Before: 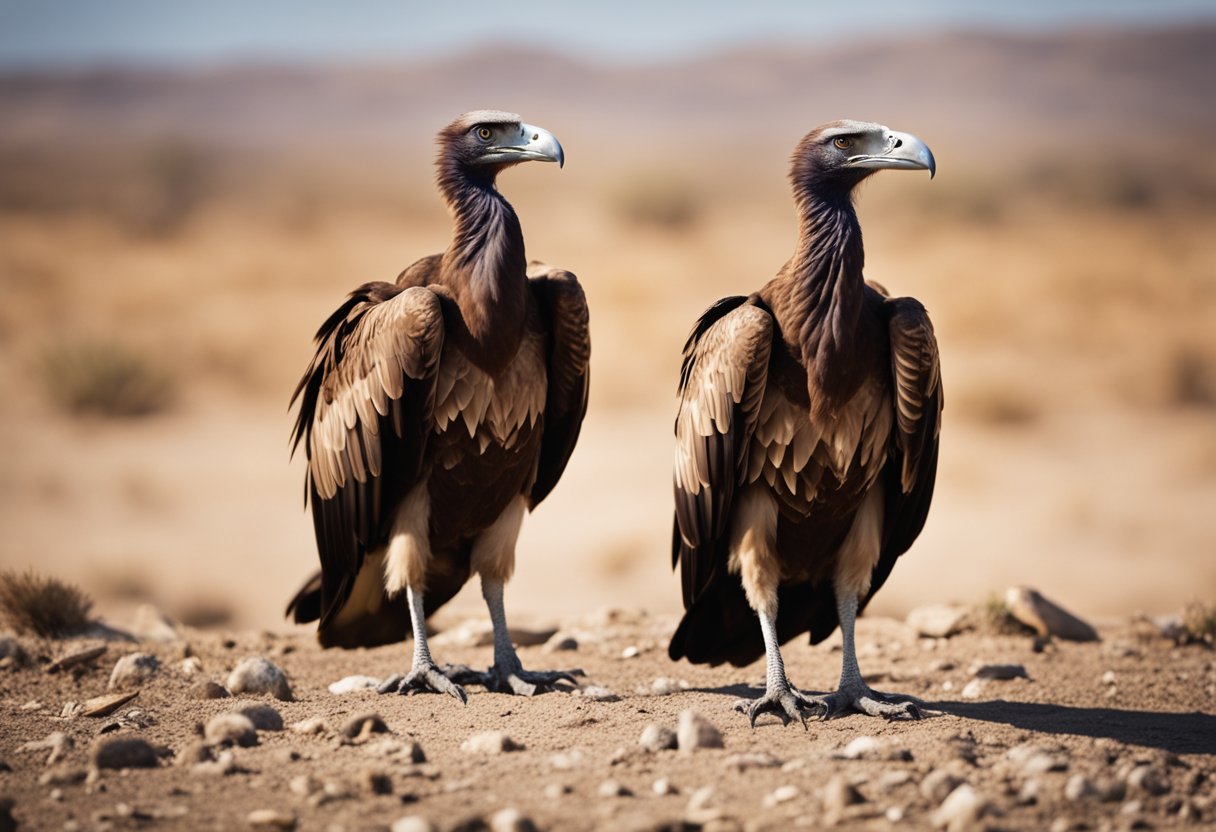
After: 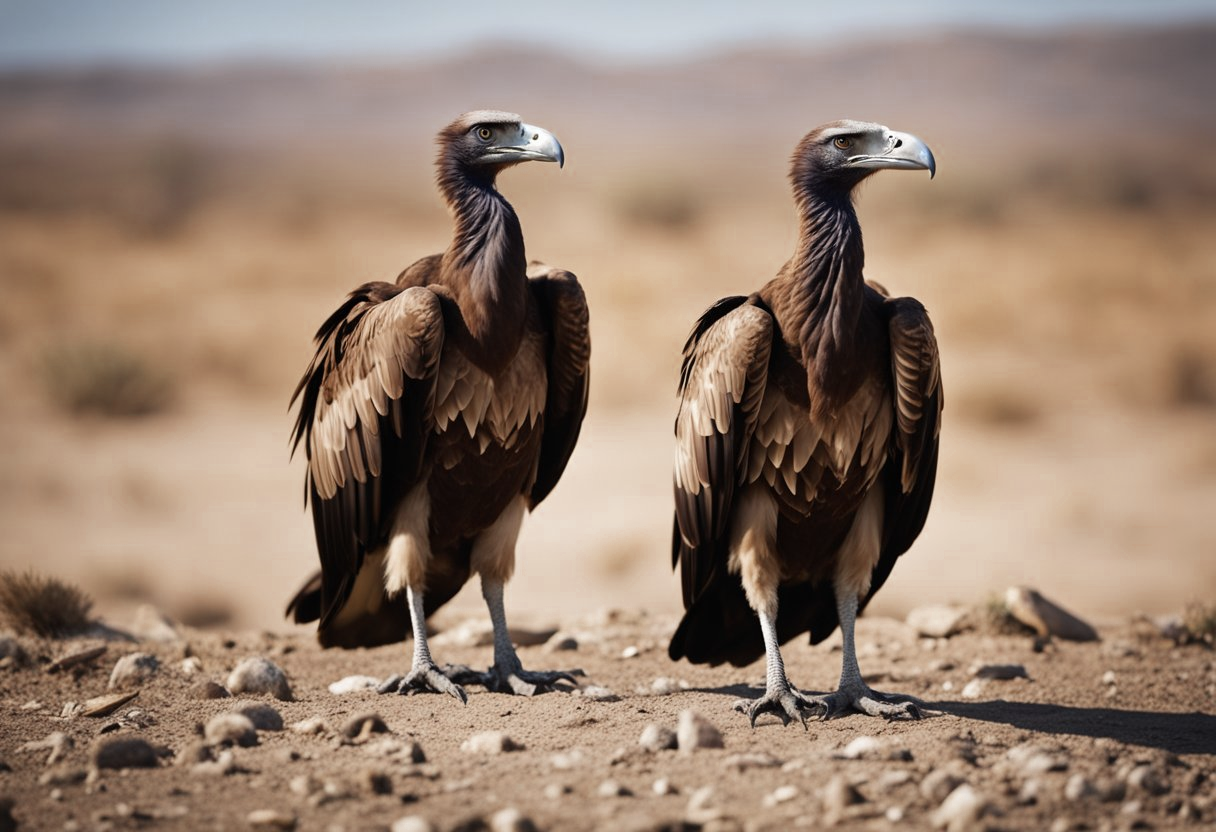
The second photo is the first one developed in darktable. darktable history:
color zones: curves: ch0 [(0, 0.5) (0.125, 0.4) (0.25, 0.5) (0.375, 0.4) (0.5, 0.4) (0.625, 0.6) (0.75, 0.6) (0.875, 0.5)]; ch1 [(0, 0.35) (0.125, 0.45) (0.25, 0.35) (0.375, 0.35) (0.5, 0.35) (0.625, 0.35) (0.75, 0.45) (0.875, 0.35)]; ch2 [(0, 0.6) (0.125, 0.5) (0.25, 0.5) (0.375, 0.6) (0.5, 0.6) (0.625, 0.5) (0.75, 0.5) (0.875, 0.5)]
color balance rgb: perceptual saturation grading › global saturation 0.354%
